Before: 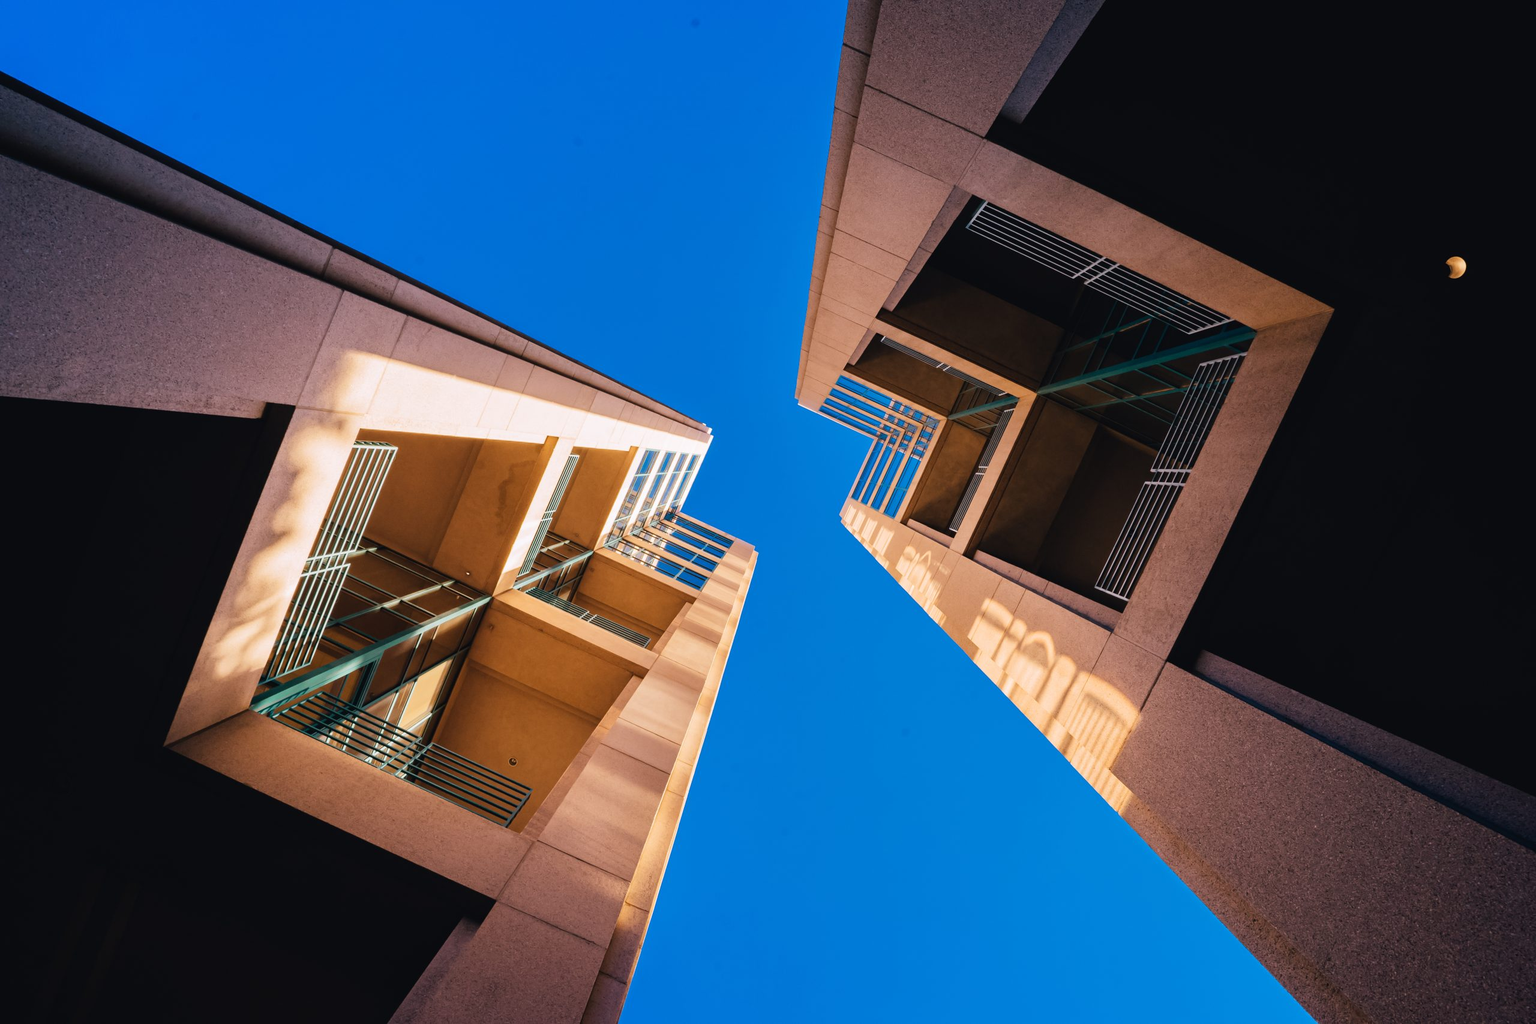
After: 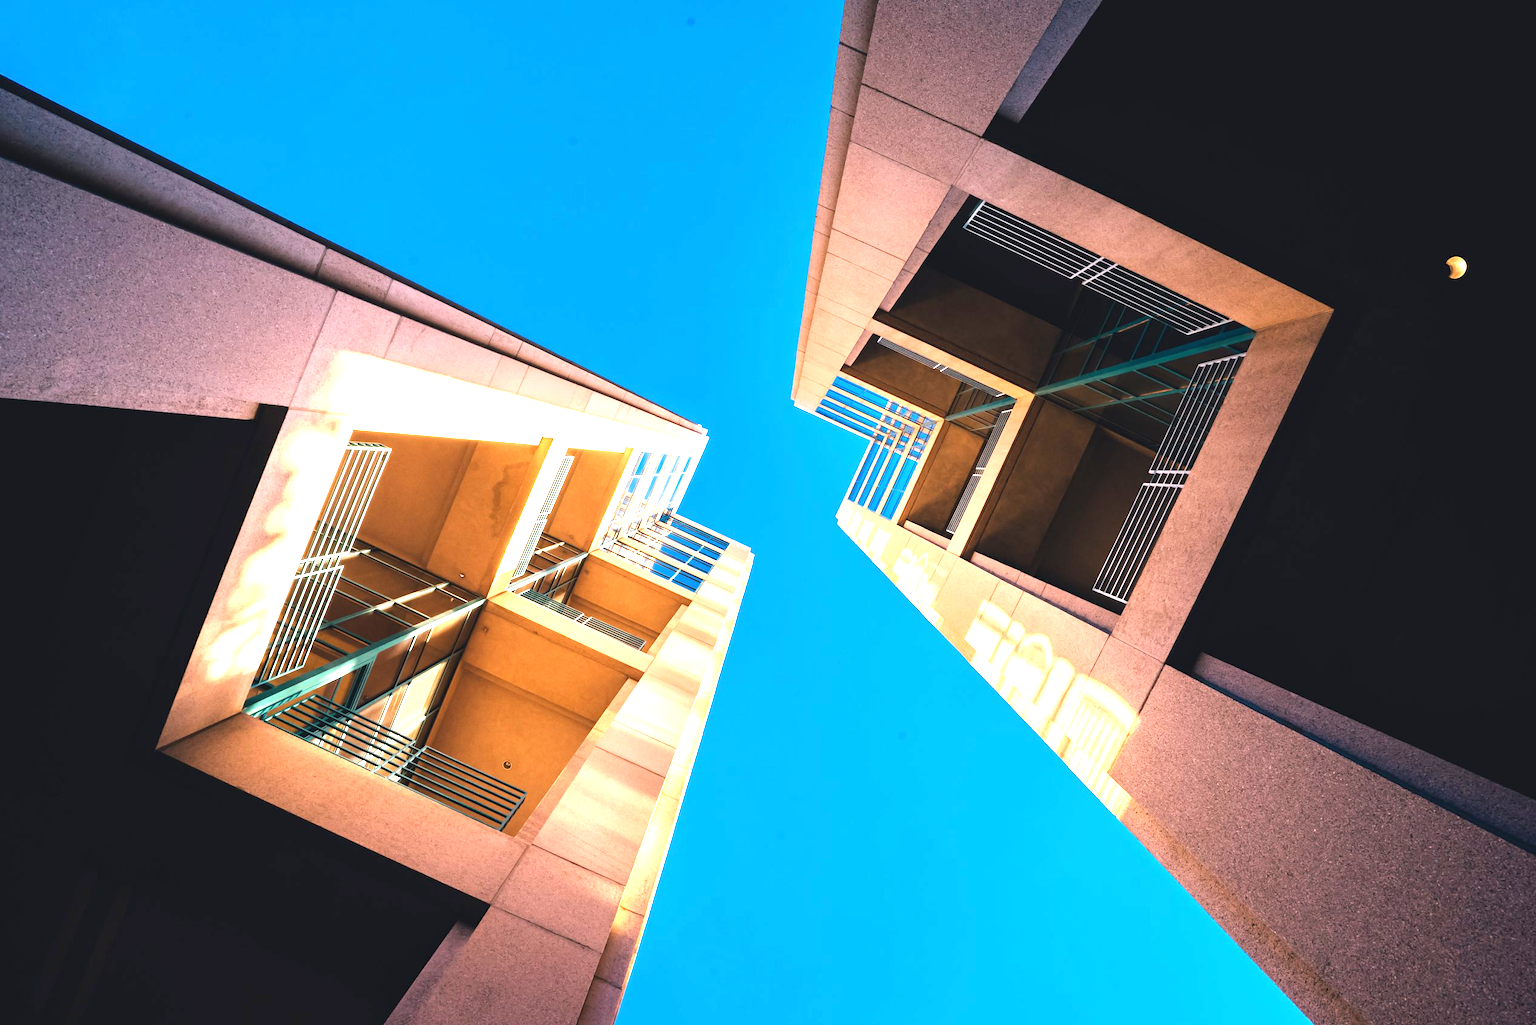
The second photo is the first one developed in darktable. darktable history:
exposure: black level correction 0, exposure 1.5 EV, compensate highlight preservation false
crop and rotate: left 0.614%, top 0.179%, bottom 0.309%
